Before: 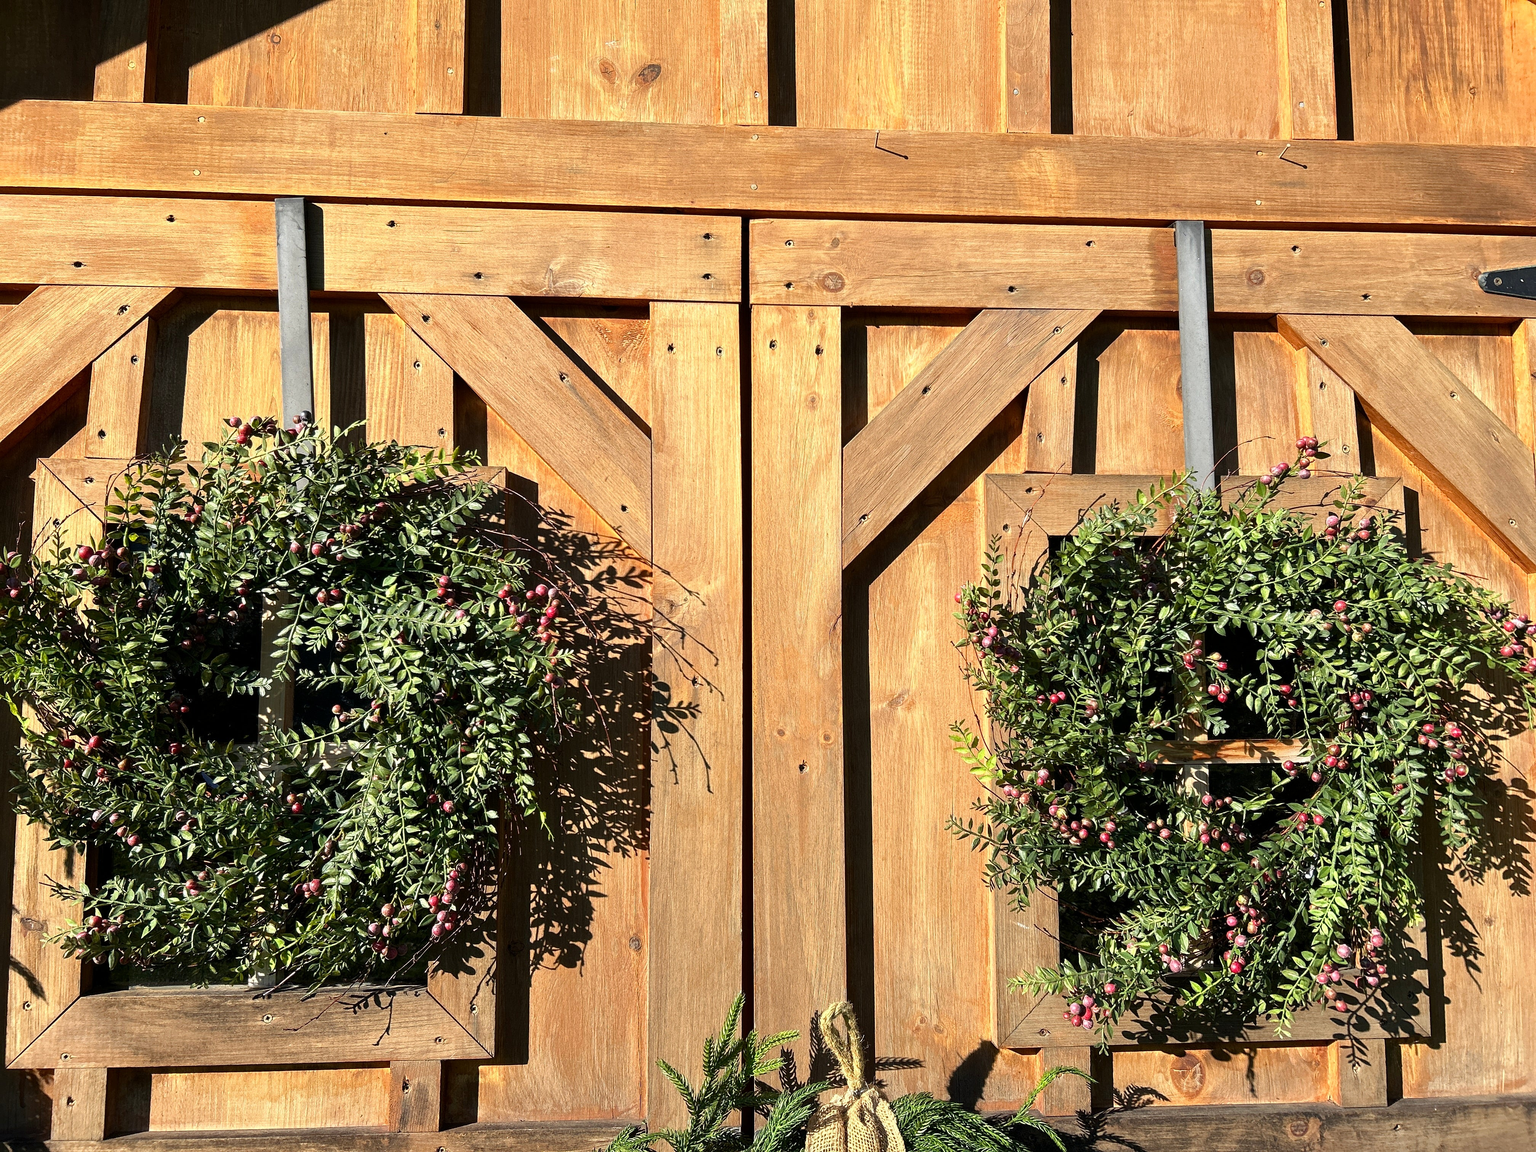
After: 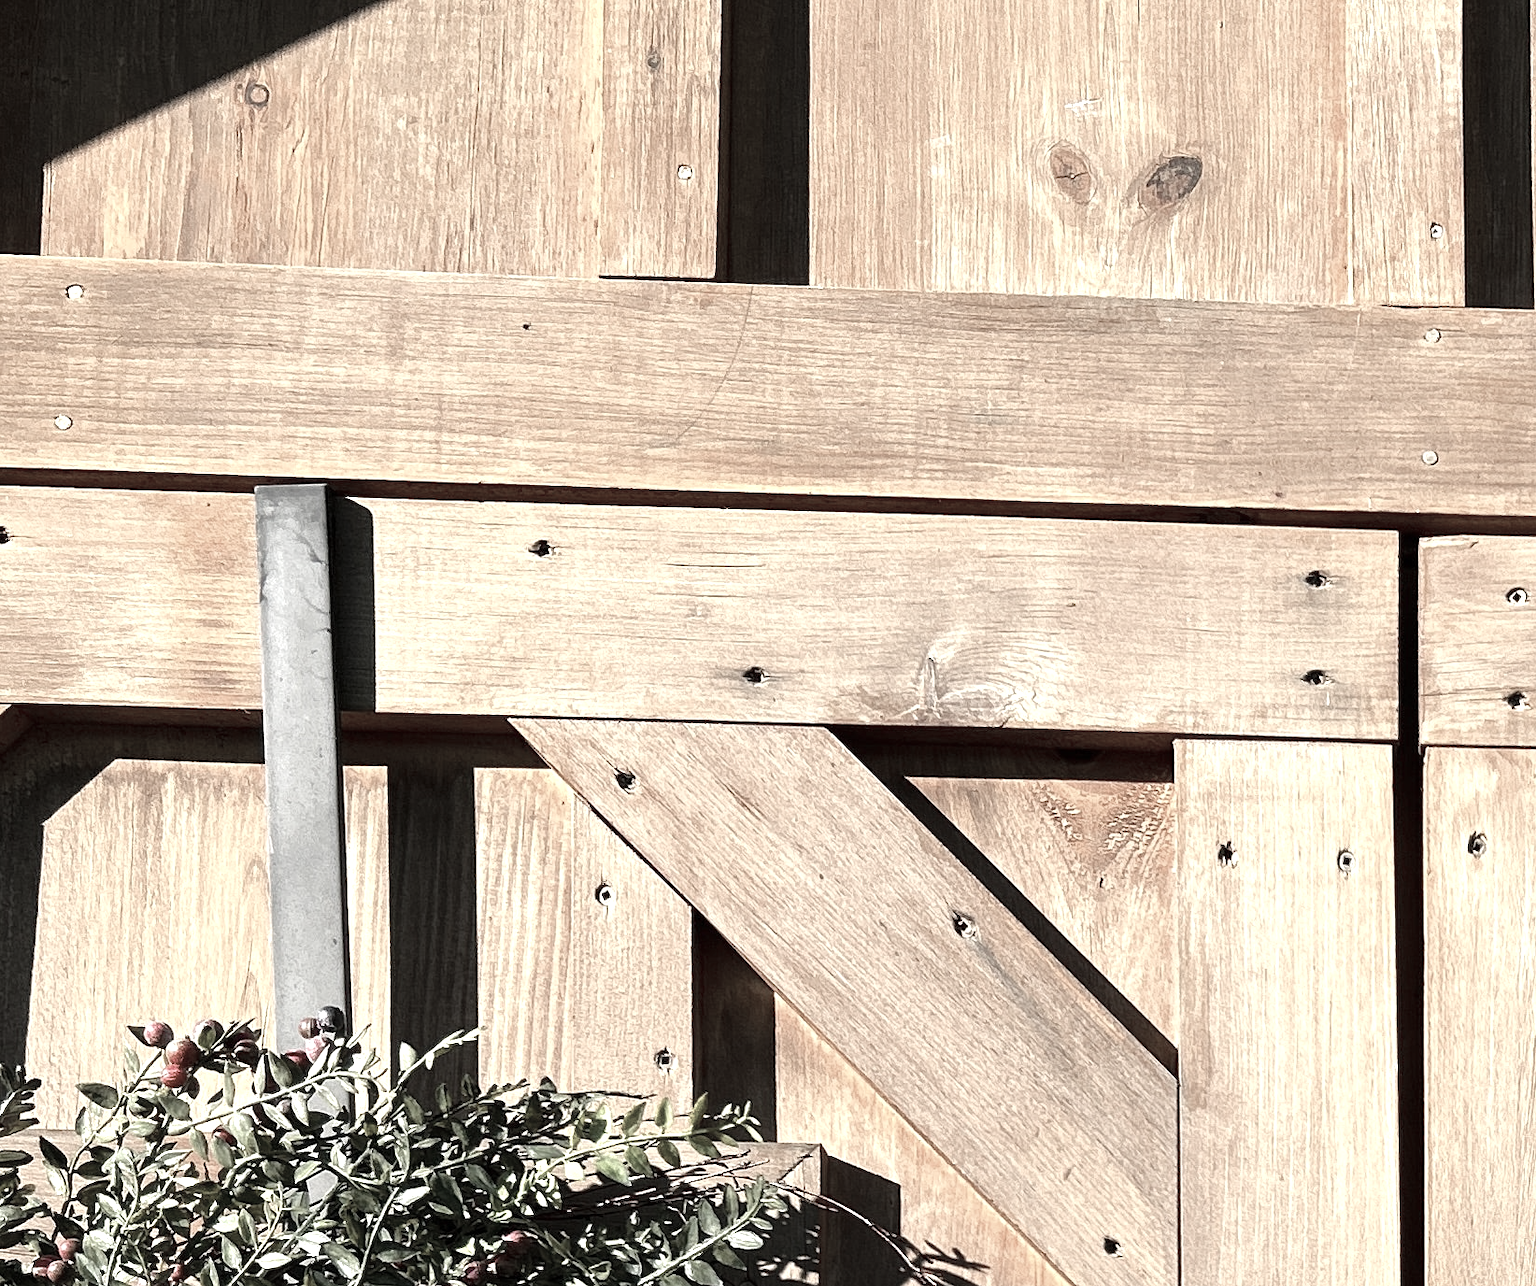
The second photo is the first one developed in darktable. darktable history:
exposure: exposure 0.444 EV, compensate highlight preservation false
local contrast: mode bilateral grid, contrast 16, coarseness 37, detail 104%, midtone range 0.2
crop and rotate: left 11.145%, top 0.068%, right 48.077%, bottom 54.374%
color zones: curves: ch1 [(0, 0.34) (0.143, 0.164) (0.286, 0.152) (0.429, 0.176) (0.571, 0.173) (0.714, 0.188) (0.857, 0.199) (1, 0.34)]
